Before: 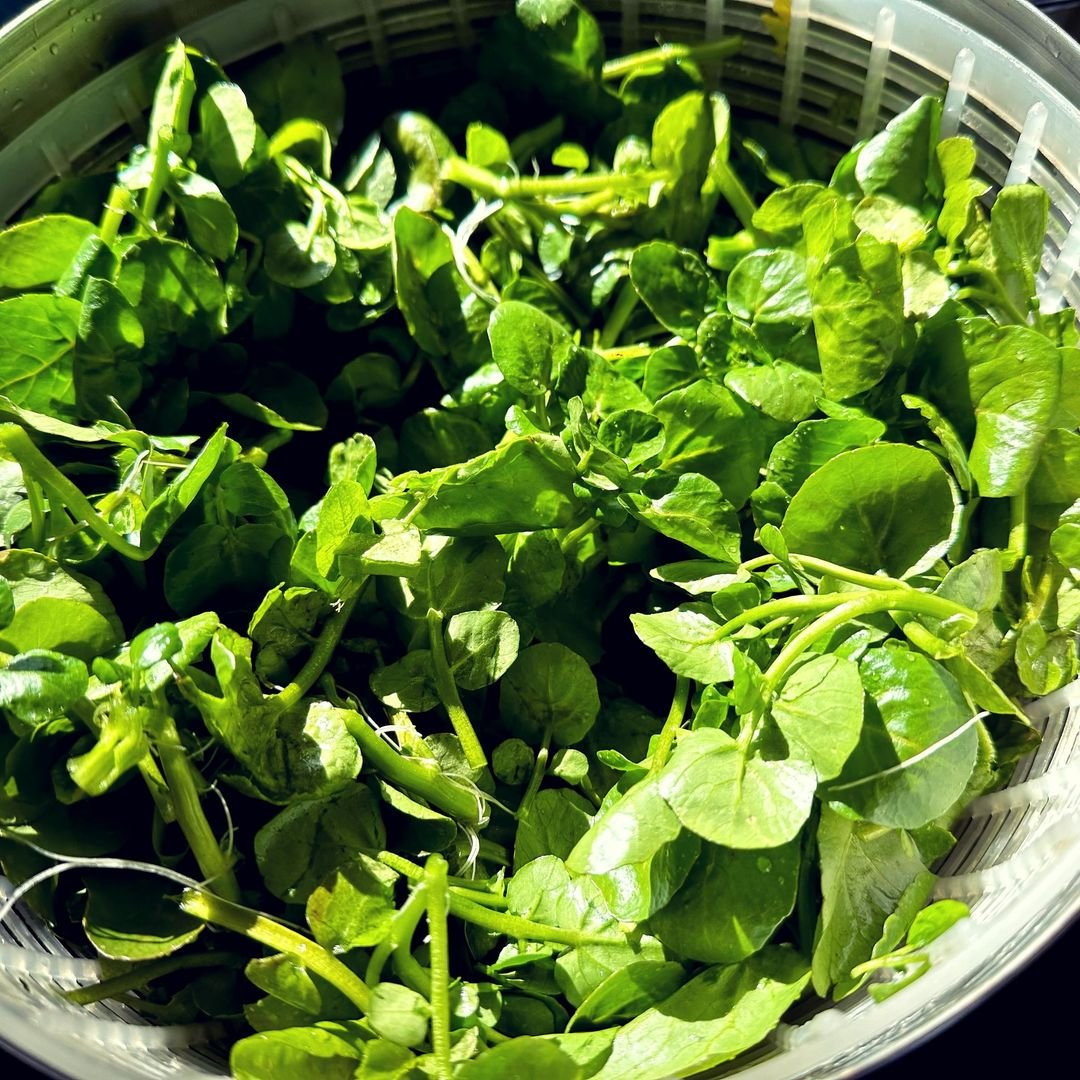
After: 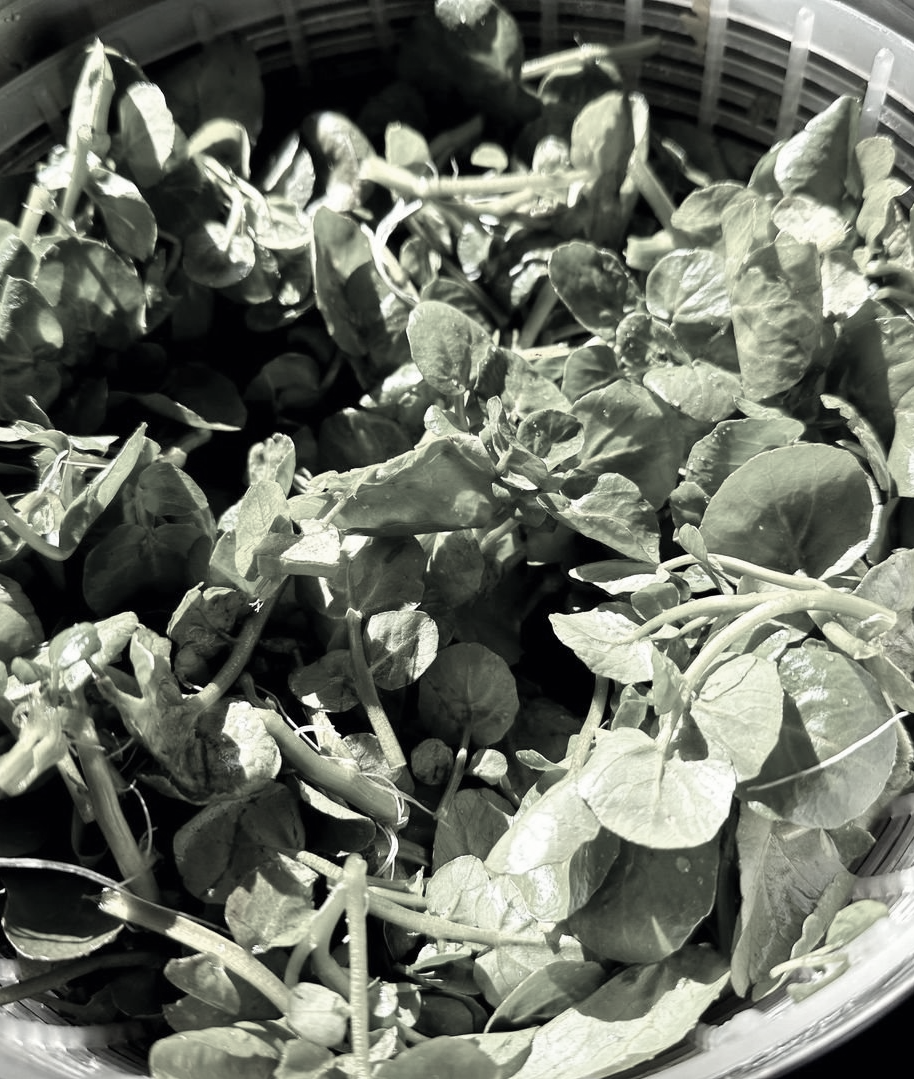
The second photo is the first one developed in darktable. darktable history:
crop: left 7.548%, right 7.793%
color correction: highlights b* 0.046, saturation 0.159
